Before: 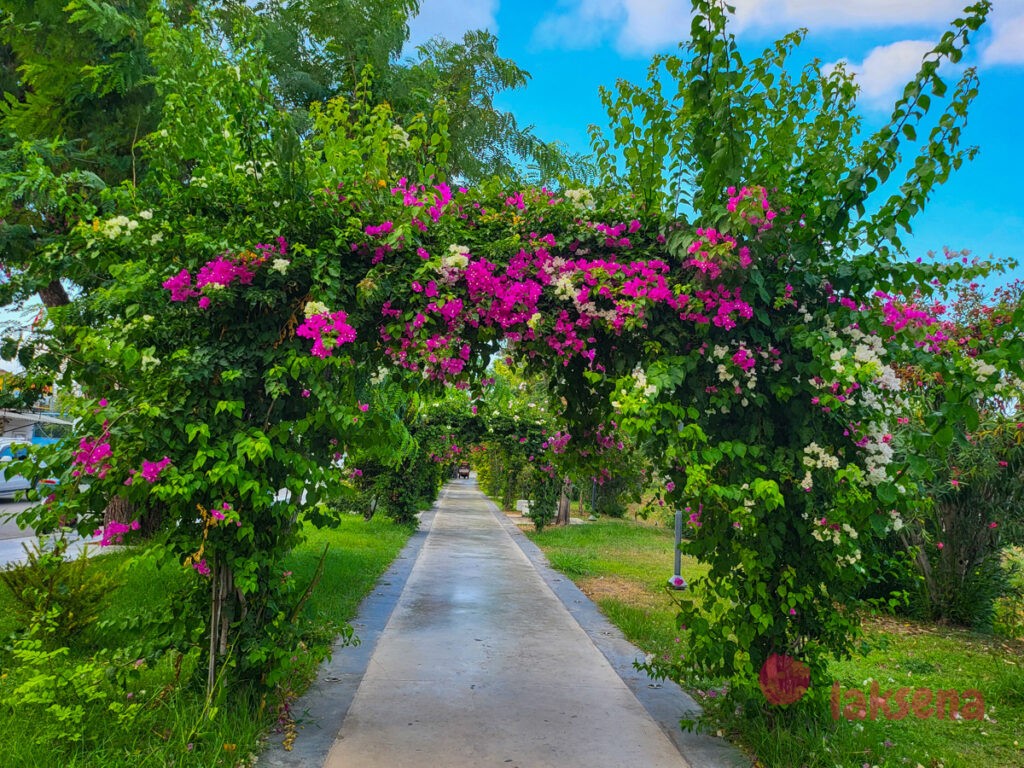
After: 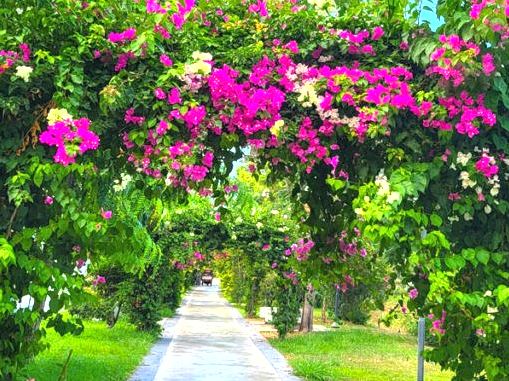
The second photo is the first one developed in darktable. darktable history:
exposure: black level correction 0, exposure 1.289 EV, compensate highlight preservation false
shadows and highlights: shadows 25.6, highlights -24.32
crop: left 25.135%, top 25.211%, right 25.121%, bottom 25.093%
